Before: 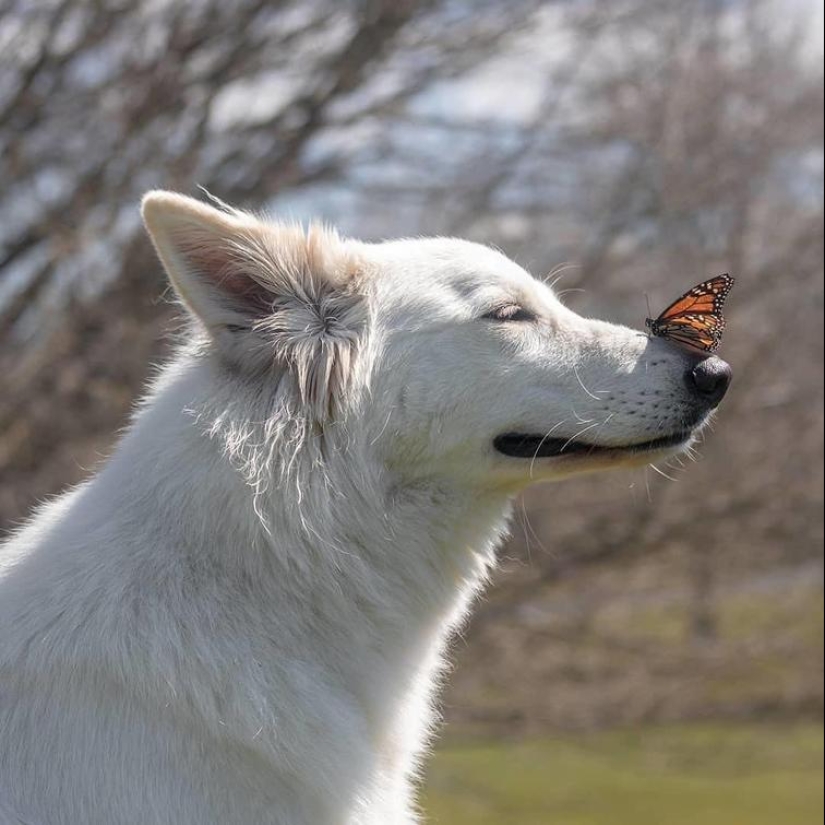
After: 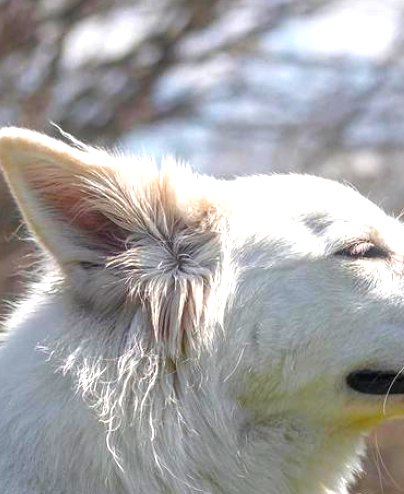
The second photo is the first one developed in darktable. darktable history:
color balance rgb: perceptual saturation grading › global saturation 24.502%, perceptual saturation grading › highlights -24.285%, perceptual saturation grading › mid-tones 24.233%, perceptual saturation grading › shadows 40.361%, perceptual brilliance grading › global brilliance 17.658%, global vibrance 20%
crop: left 17.917%, top 7.699%, right 32.998%, bottom 32.362%
